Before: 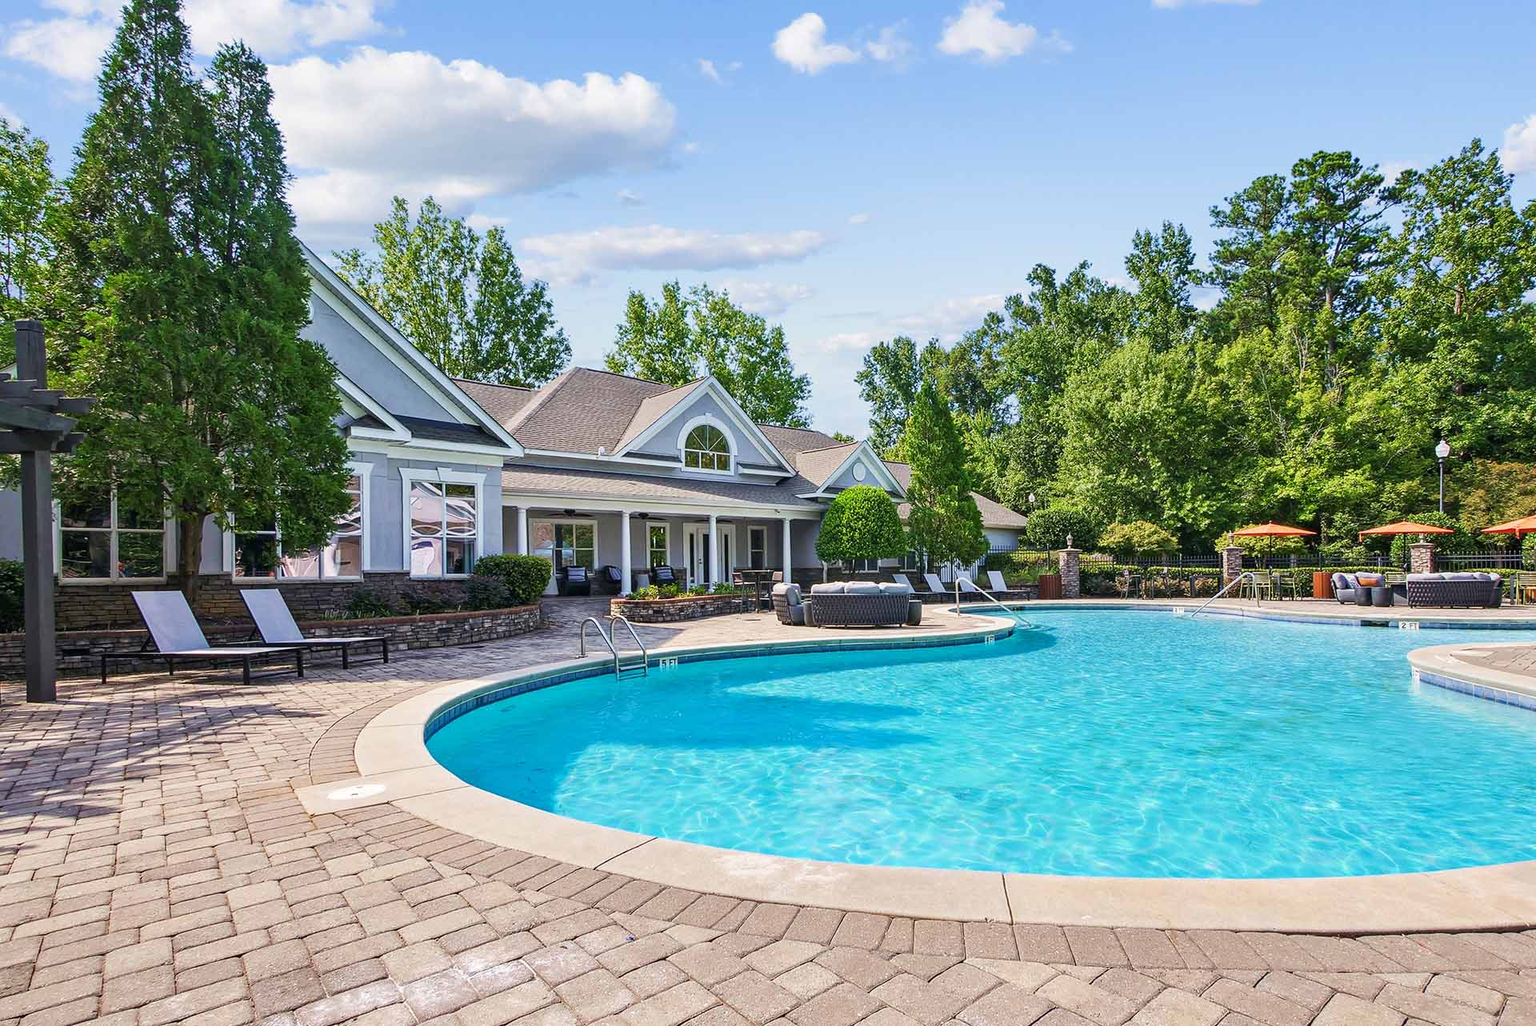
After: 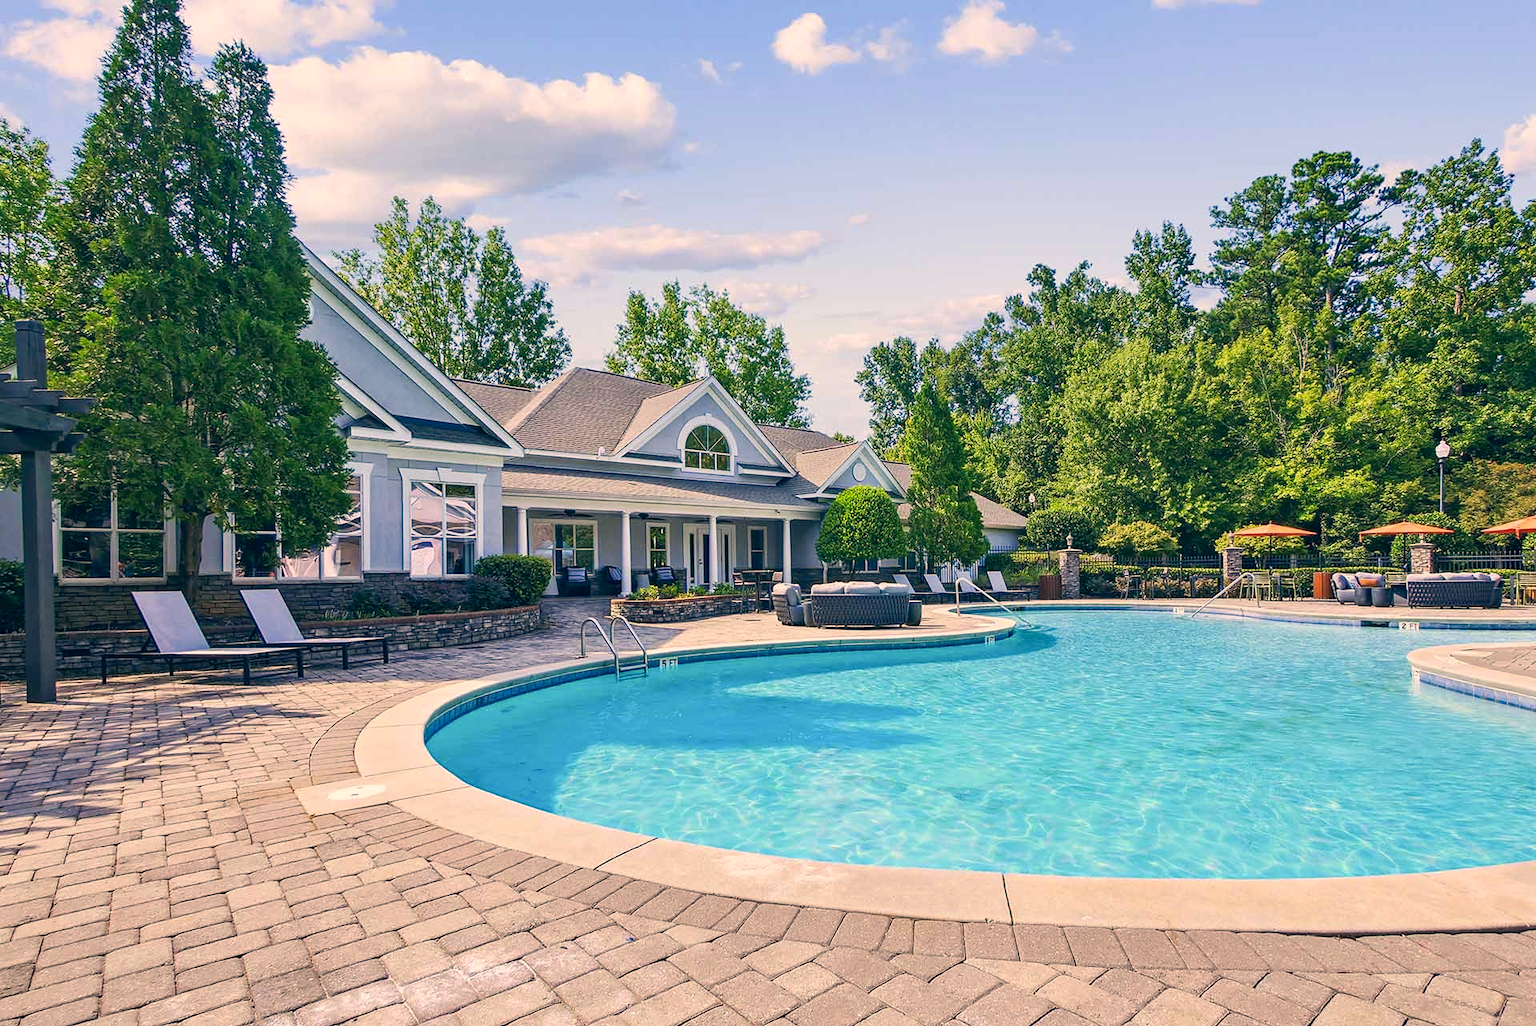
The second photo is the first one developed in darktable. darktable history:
color correction: highlights a* 10.33, highlights b* 14.06, shadows a* -9.85, shadows b* -14.8
